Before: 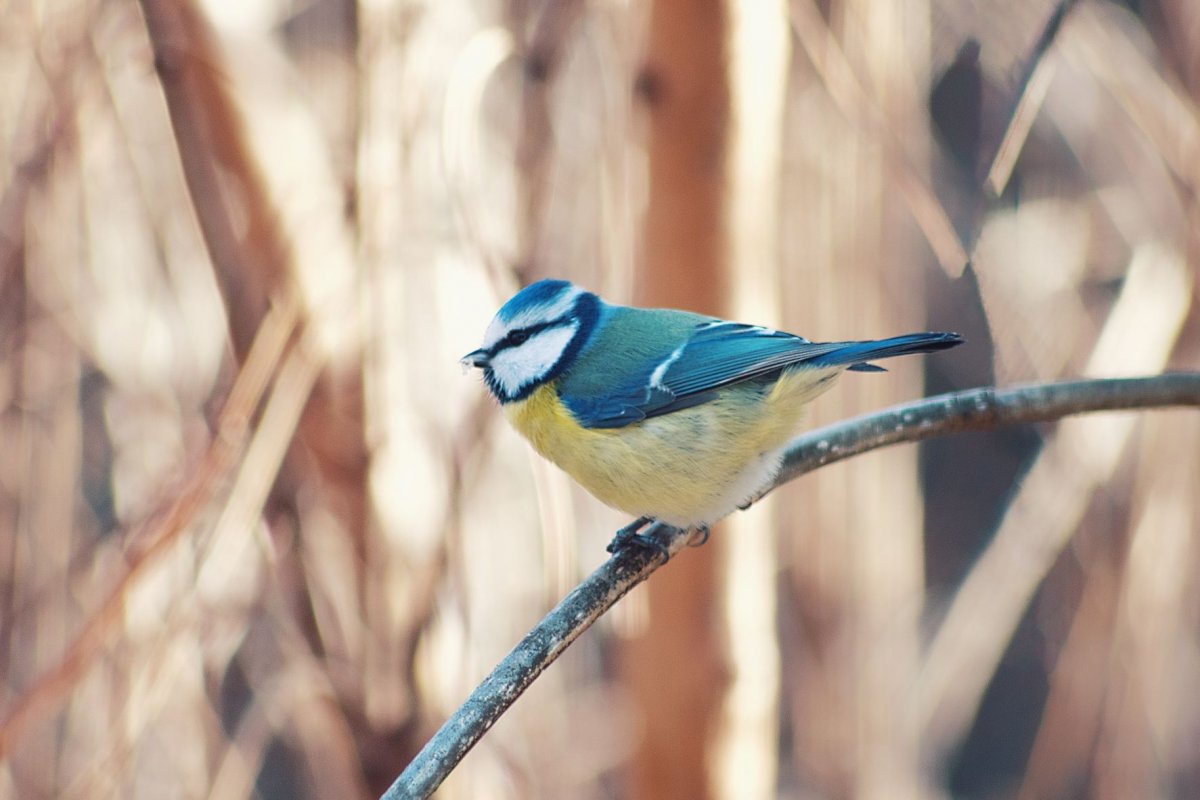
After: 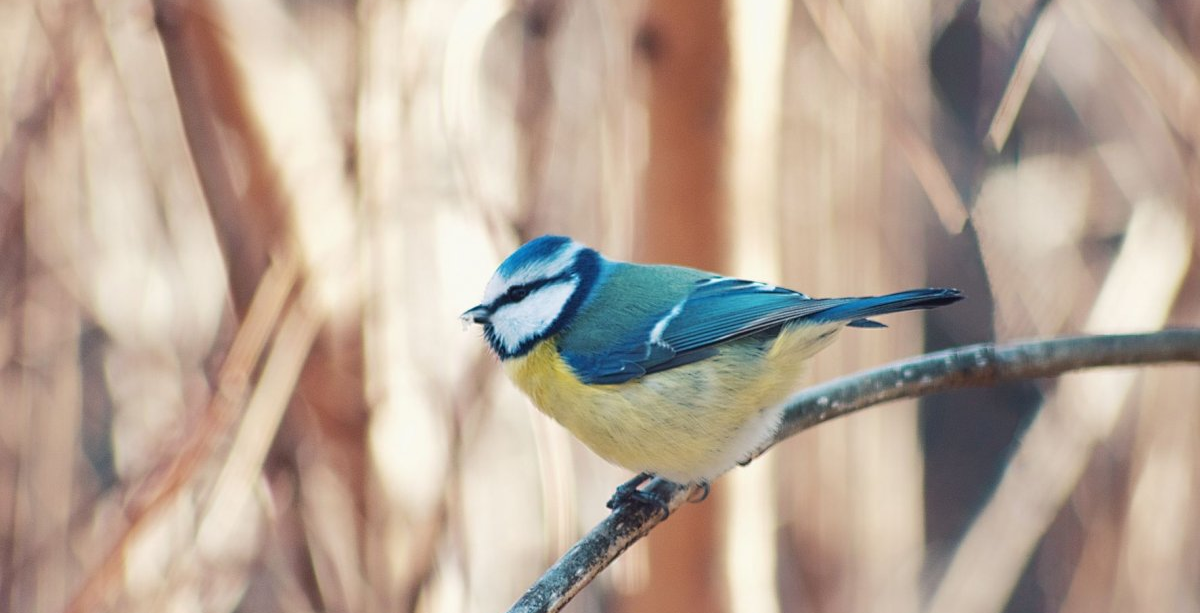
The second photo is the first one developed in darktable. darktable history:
crop: top 5.576%, bottom 17.738%
